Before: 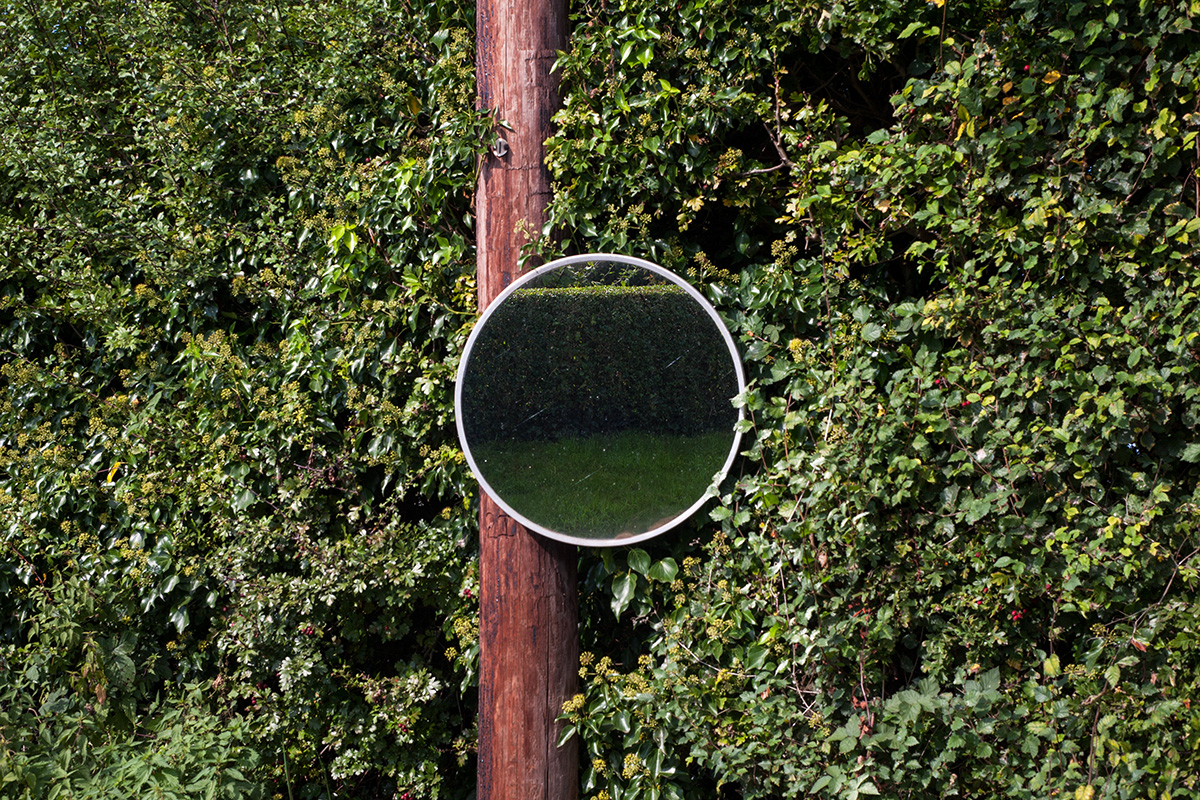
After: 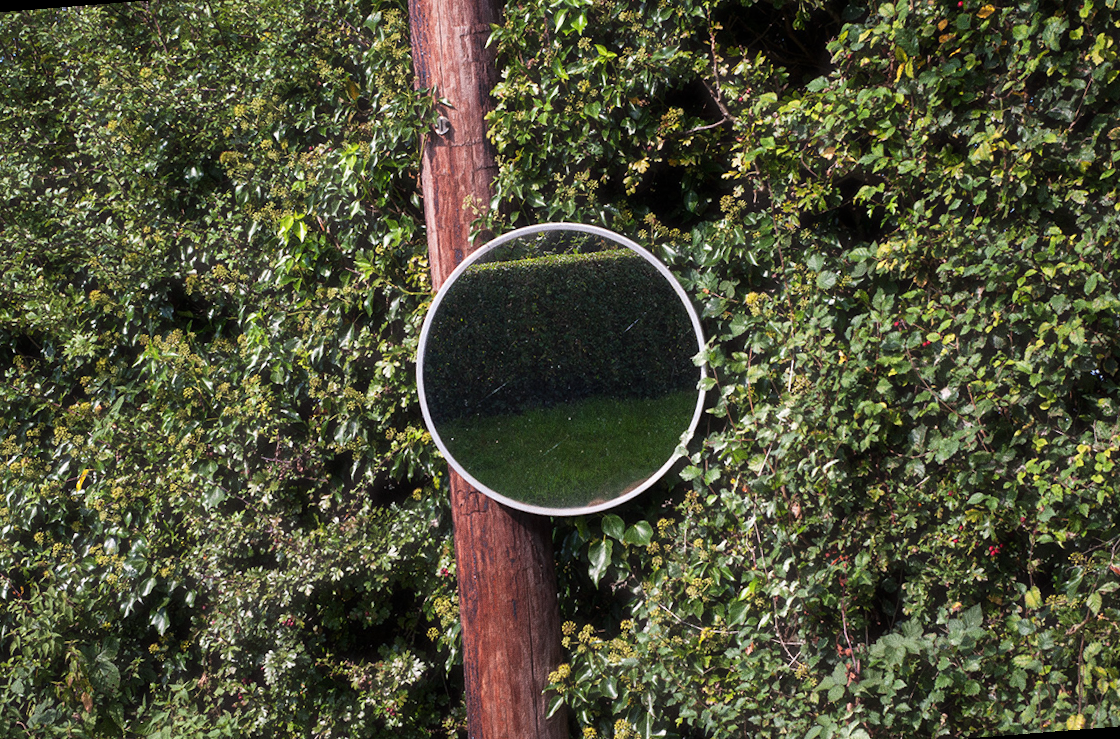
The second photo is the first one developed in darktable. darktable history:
rotate and perspective: rotation -4.57°, crop left 0.054, crop right 0.944, crop top 0.087, crop bottom 0.914
grain: coarseness 0.09 ISO
haze removal: strength -0.05
